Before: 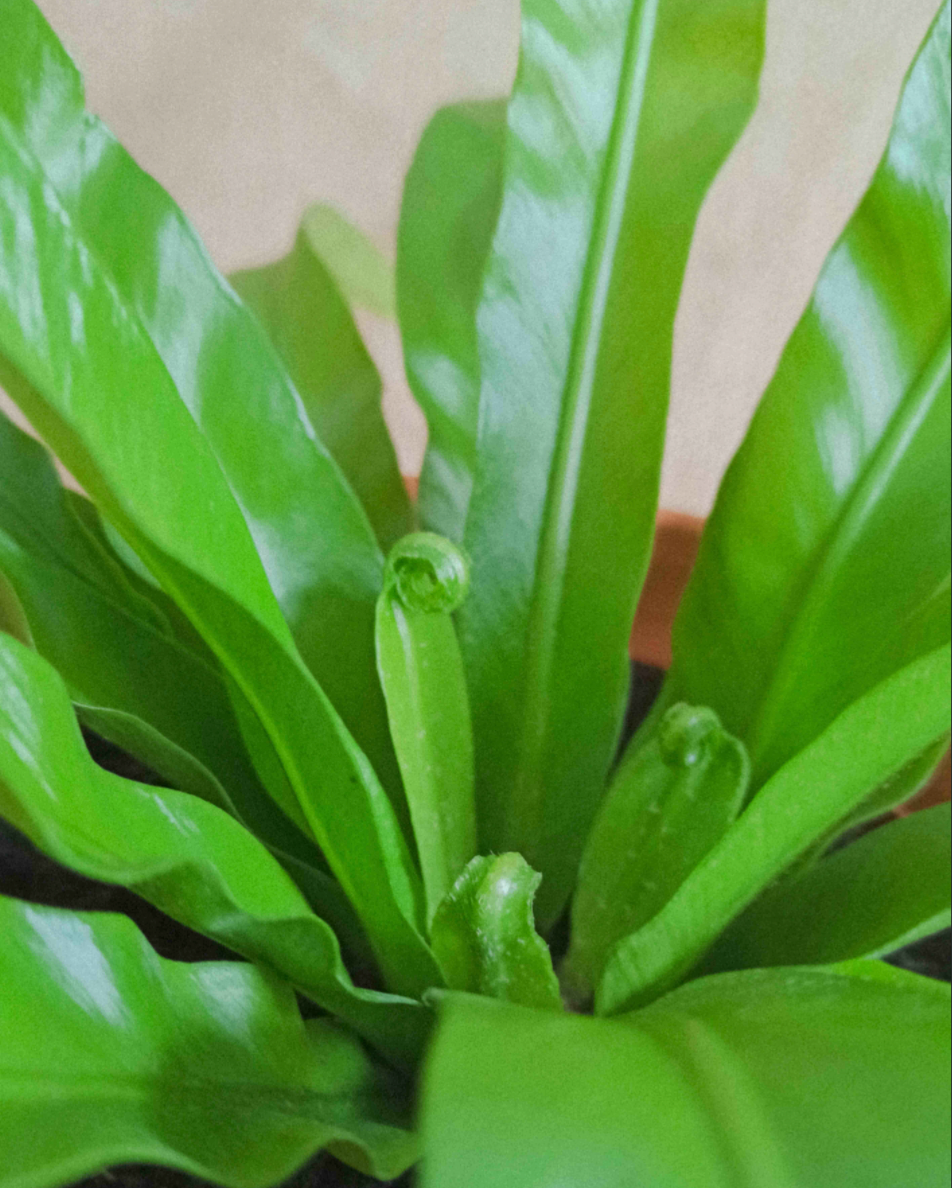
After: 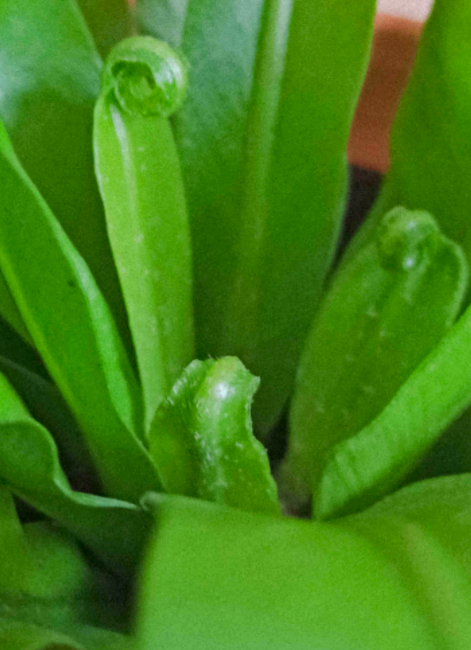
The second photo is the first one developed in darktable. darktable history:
crop: left 29.672%, top 41.786%, right 20.851%, bottom 3.487%
haze removal: compatibility mode true, adaptive false
